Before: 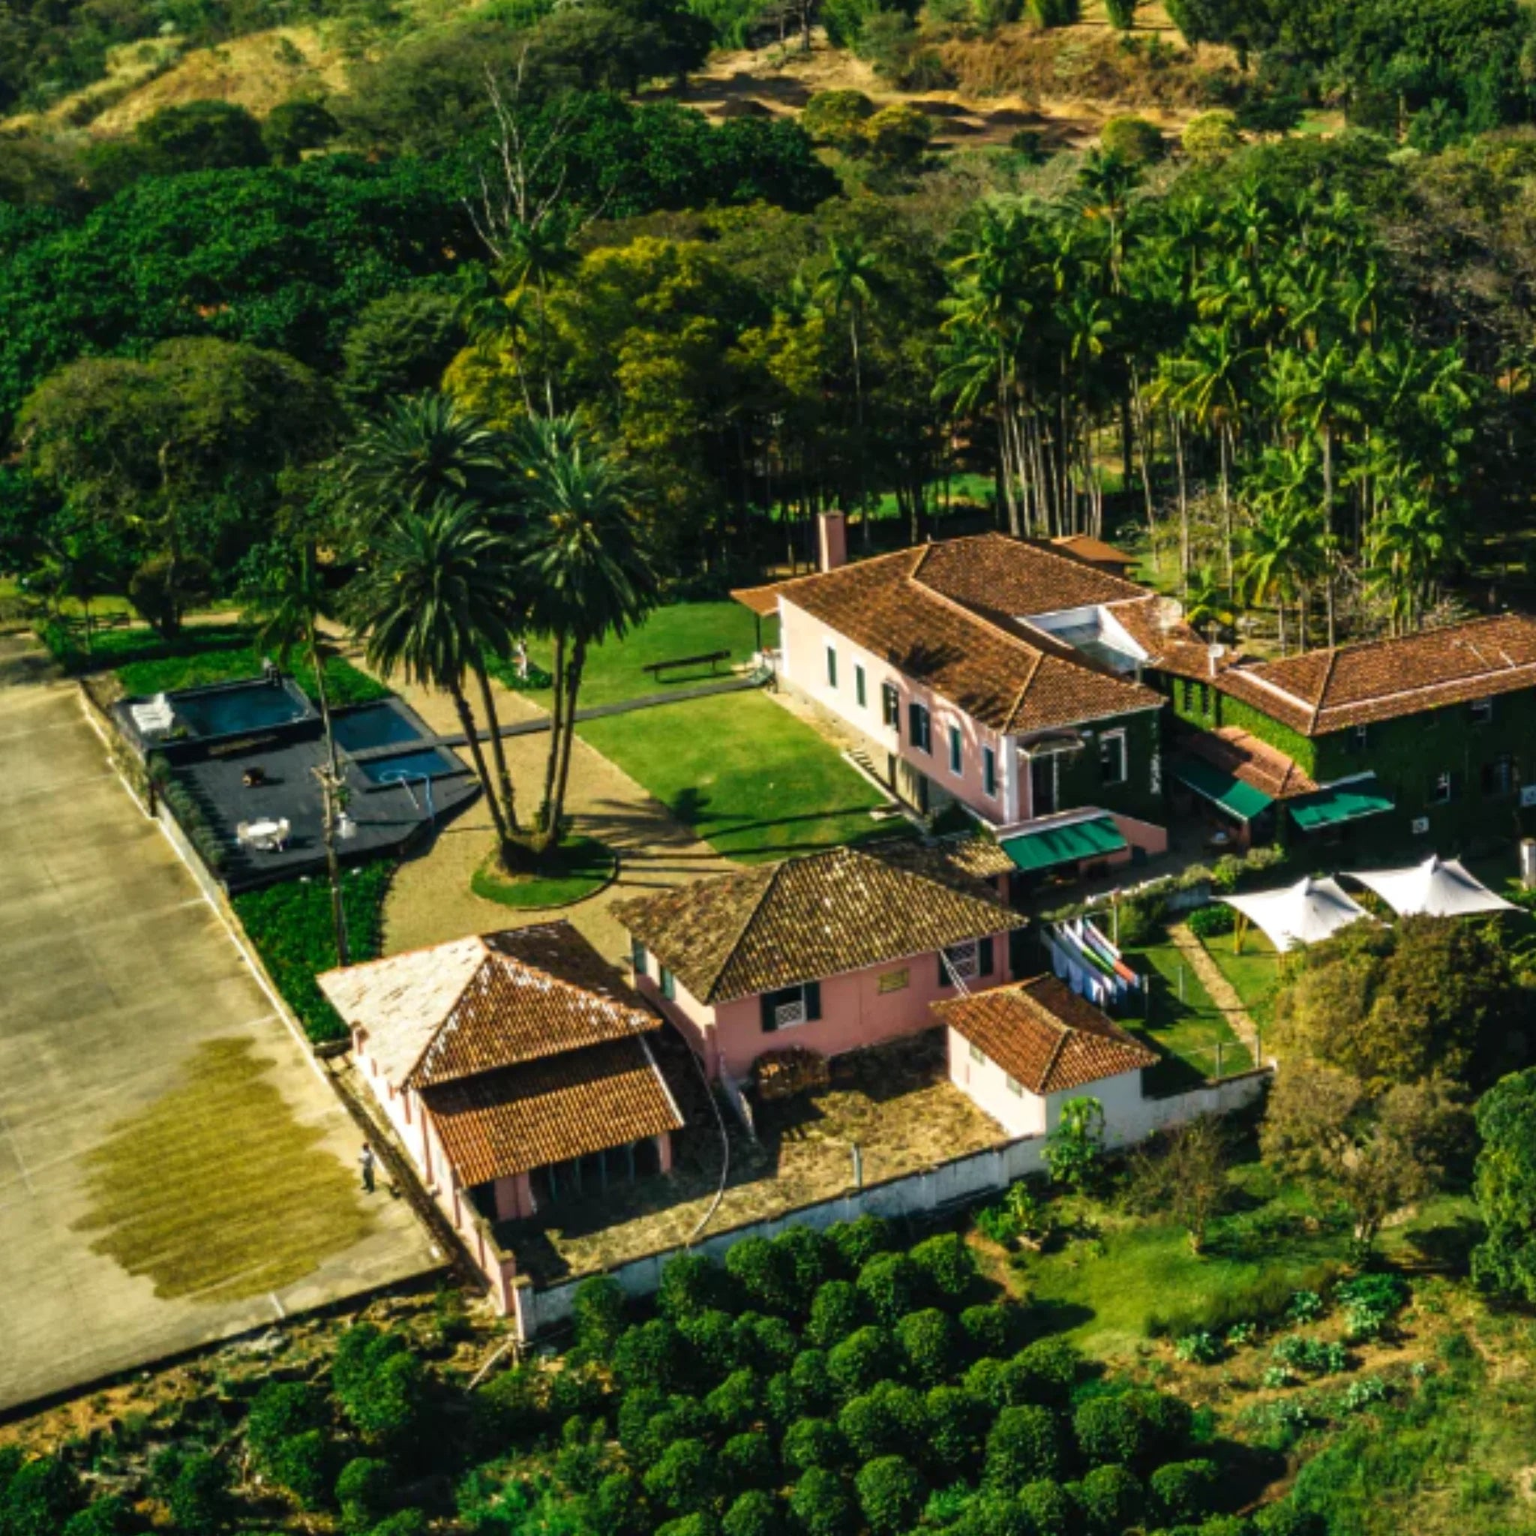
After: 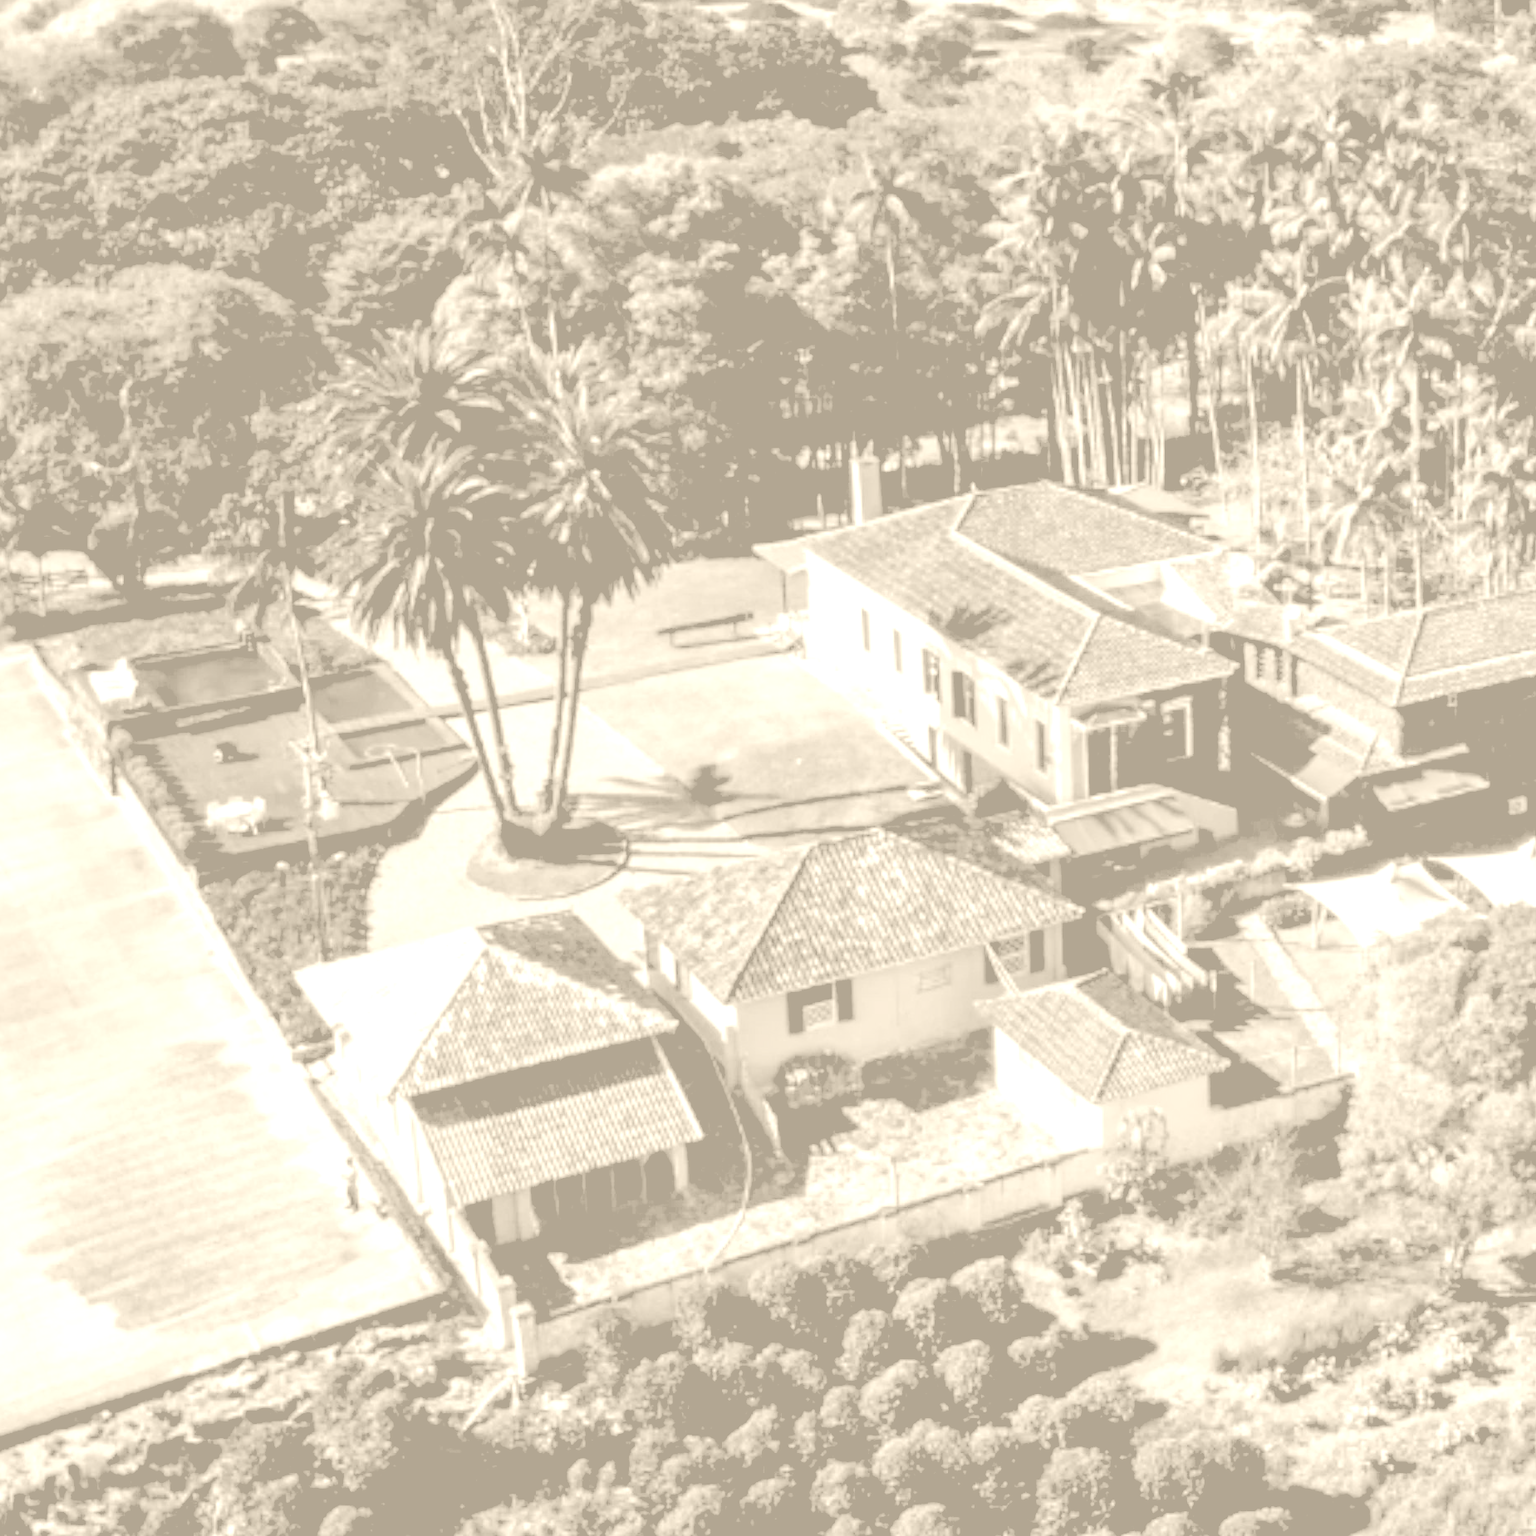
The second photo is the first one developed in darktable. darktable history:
crop: left 3.305%, top 6.436%, right 6.389%, bottom 3.258%
contrast brightness saturation: brightness -0.02, saturation 0.35
colorize: hue 36°, saturation 71%, lightness 80.79%
white balance: red 1.004, blue 1.096
tone equalizer: on, module defaults
rotate and perspective: crop left 0, crop top 0
rgb levels: preserve colors sum RGB, levels [[0.038, 0.433, 0.934], [0, 0.5, 1], [0, 0.5, 1]]
